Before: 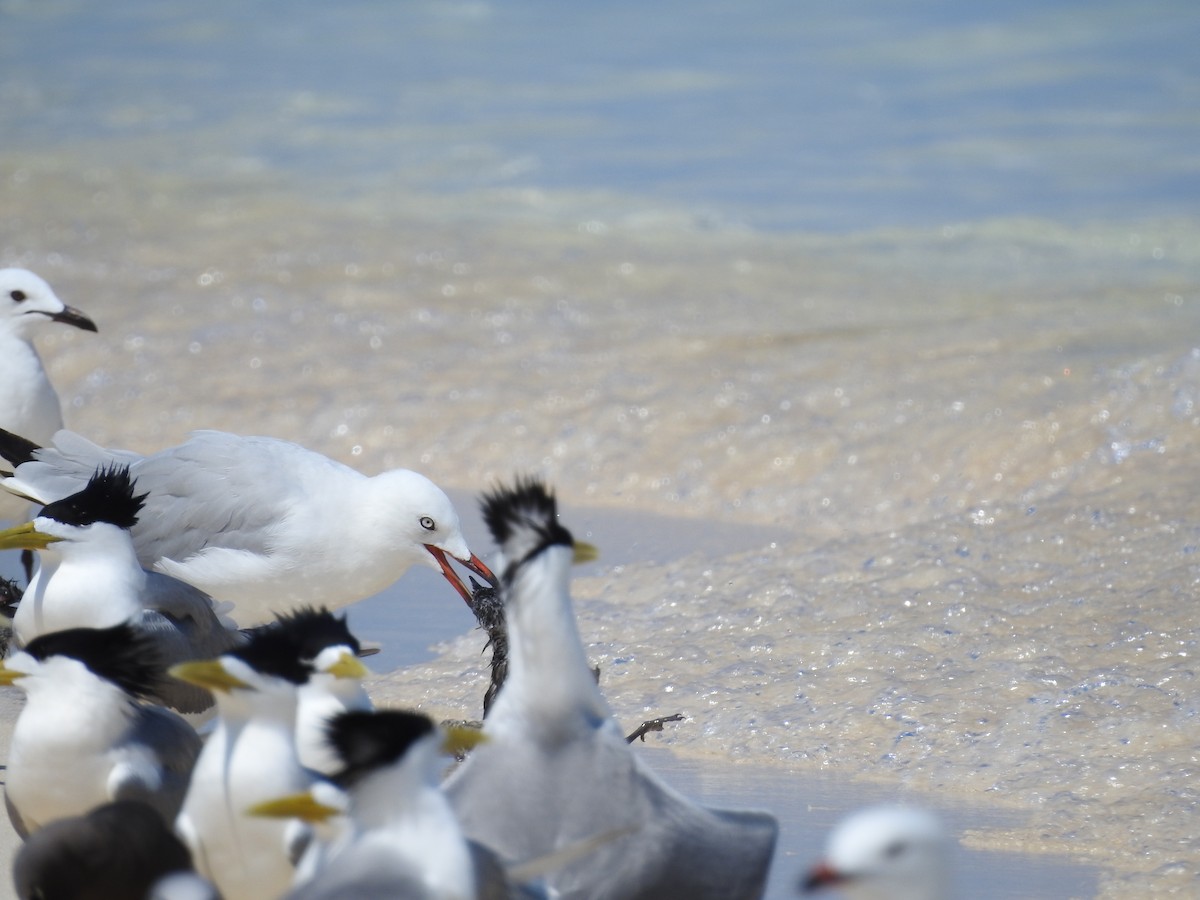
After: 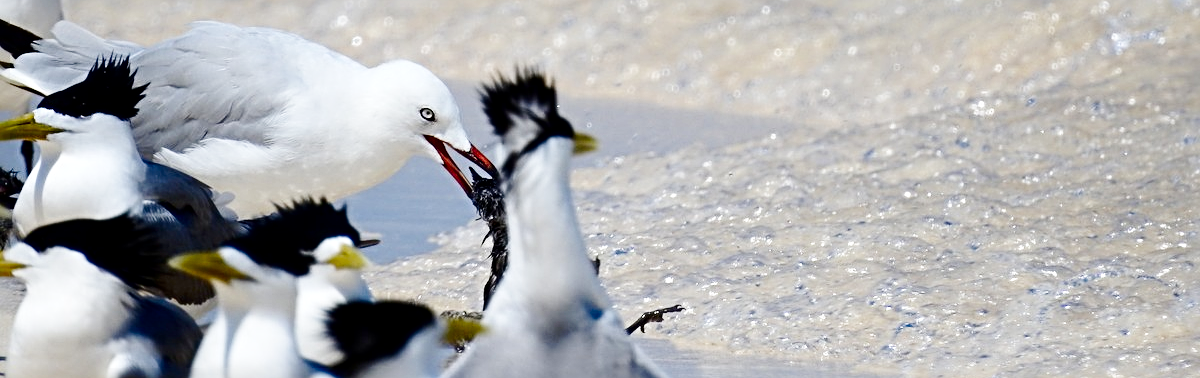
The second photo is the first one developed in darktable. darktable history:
local contrast: highlights 100%, shadows 100%, detail 120%, midtone range 0.2
sharpen: radius 4
exposure: compensate highlight preservation false
crop: top 45.551%, bottom 12.262%
contrast brightness saturation: contrast 0.13, brightness -0.24, saturation 0.14
base curve: curves: ch0 [(0, 0) (0.036, 0.025) (0.121, 0.166) (0.206, 0.329) (0.605, 0.79) (1, 1)], preserve colors none
